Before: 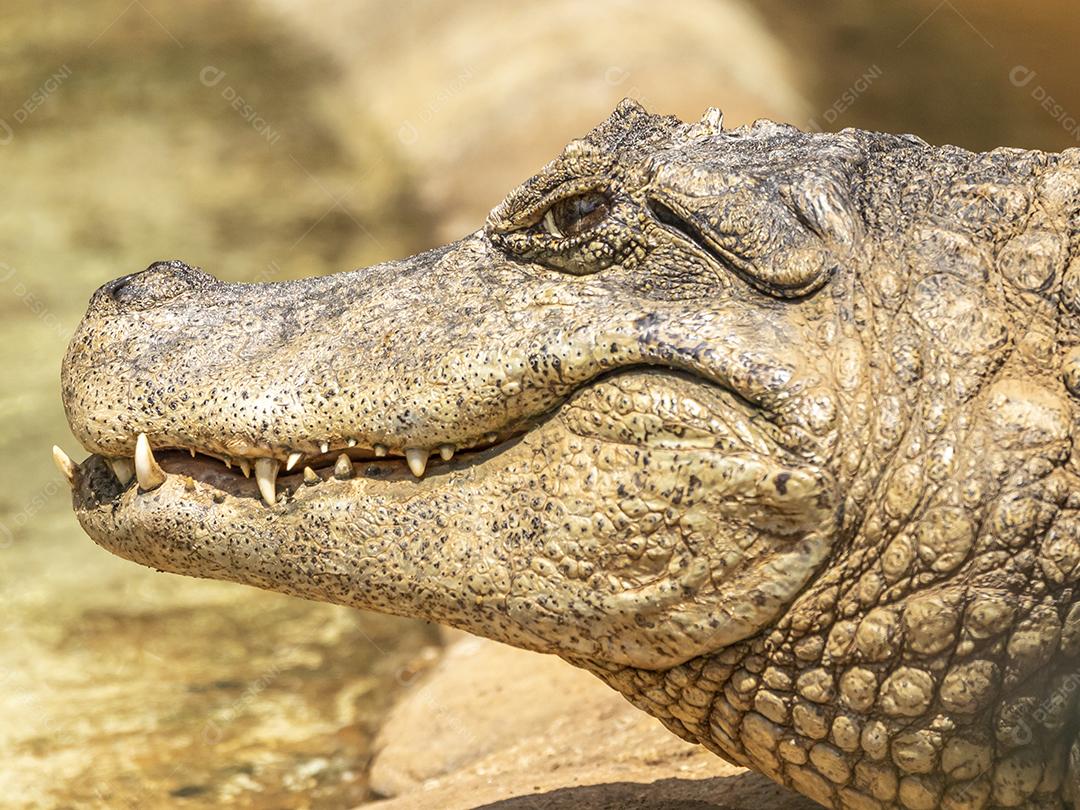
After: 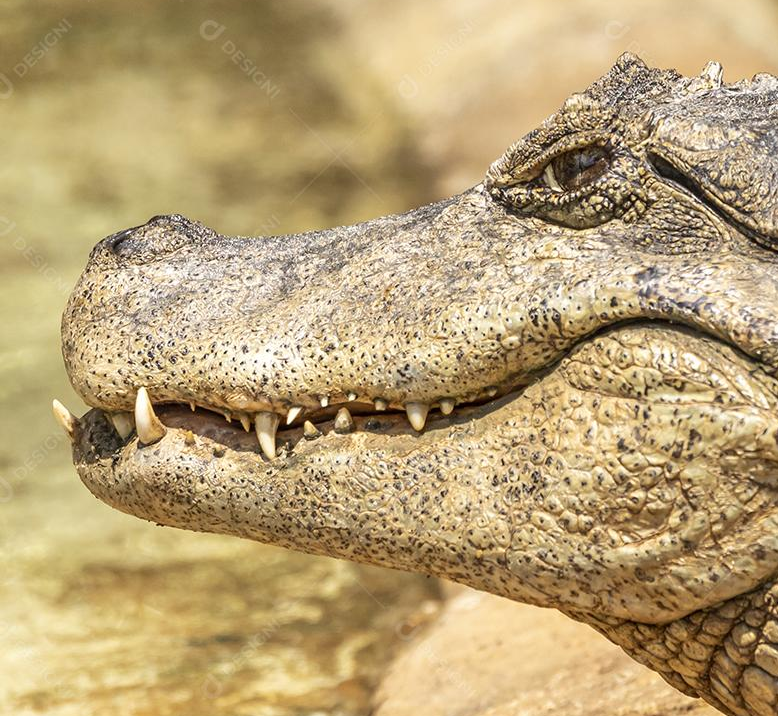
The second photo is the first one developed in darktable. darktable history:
crop: top 5.739%, right 27.914%, bottom 5.773%
